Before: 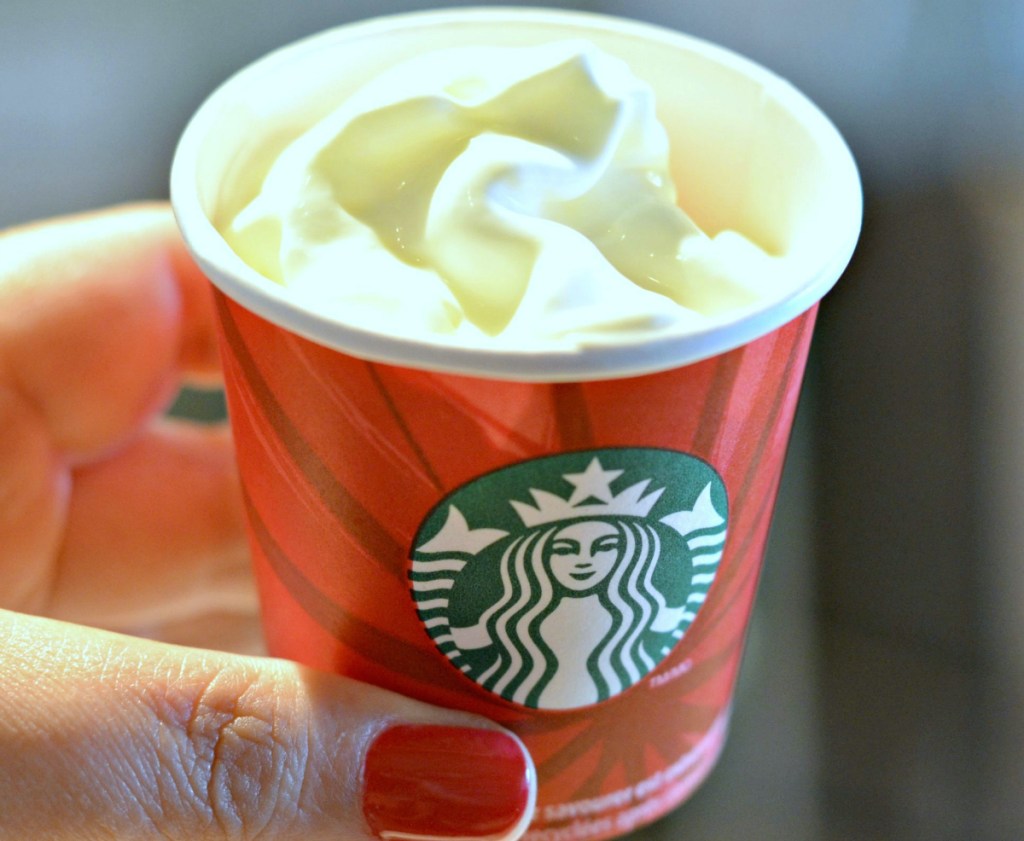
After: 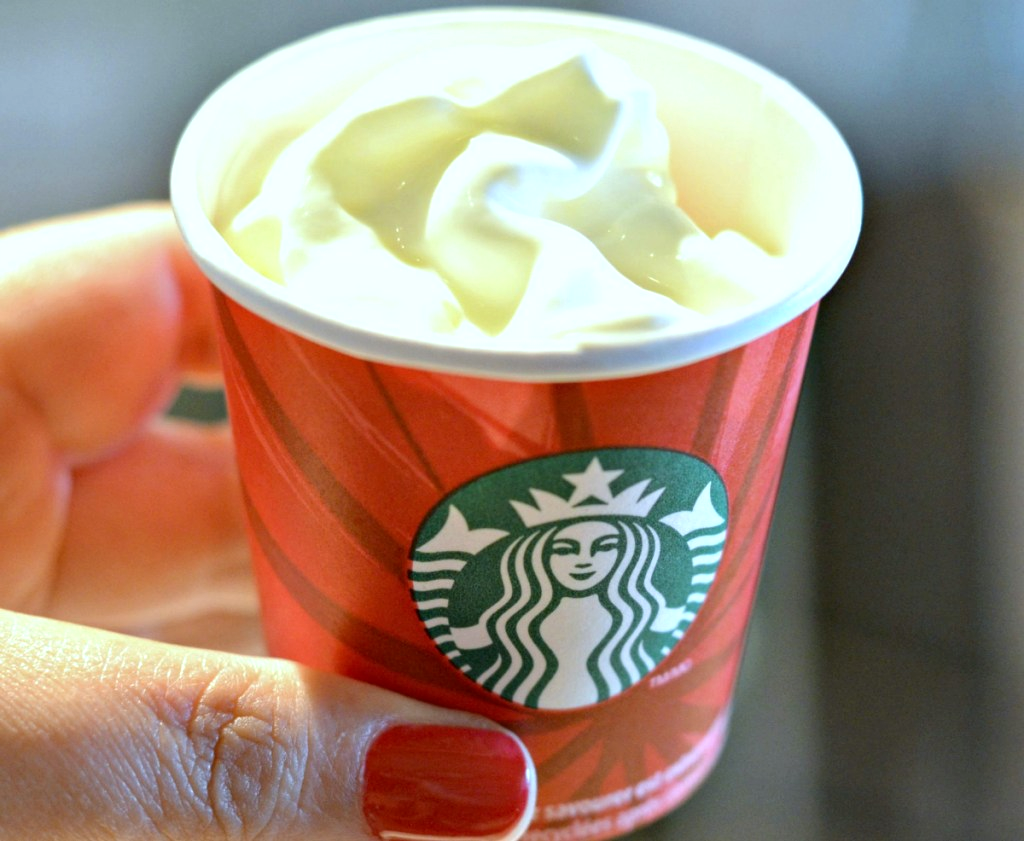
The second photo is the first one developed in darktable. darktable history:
local contrast: highlights 101%, shadows 98%, detail 120%, midtone range 0.2
exposure: exposure 0.13 EV, compensate highlight preservation false
